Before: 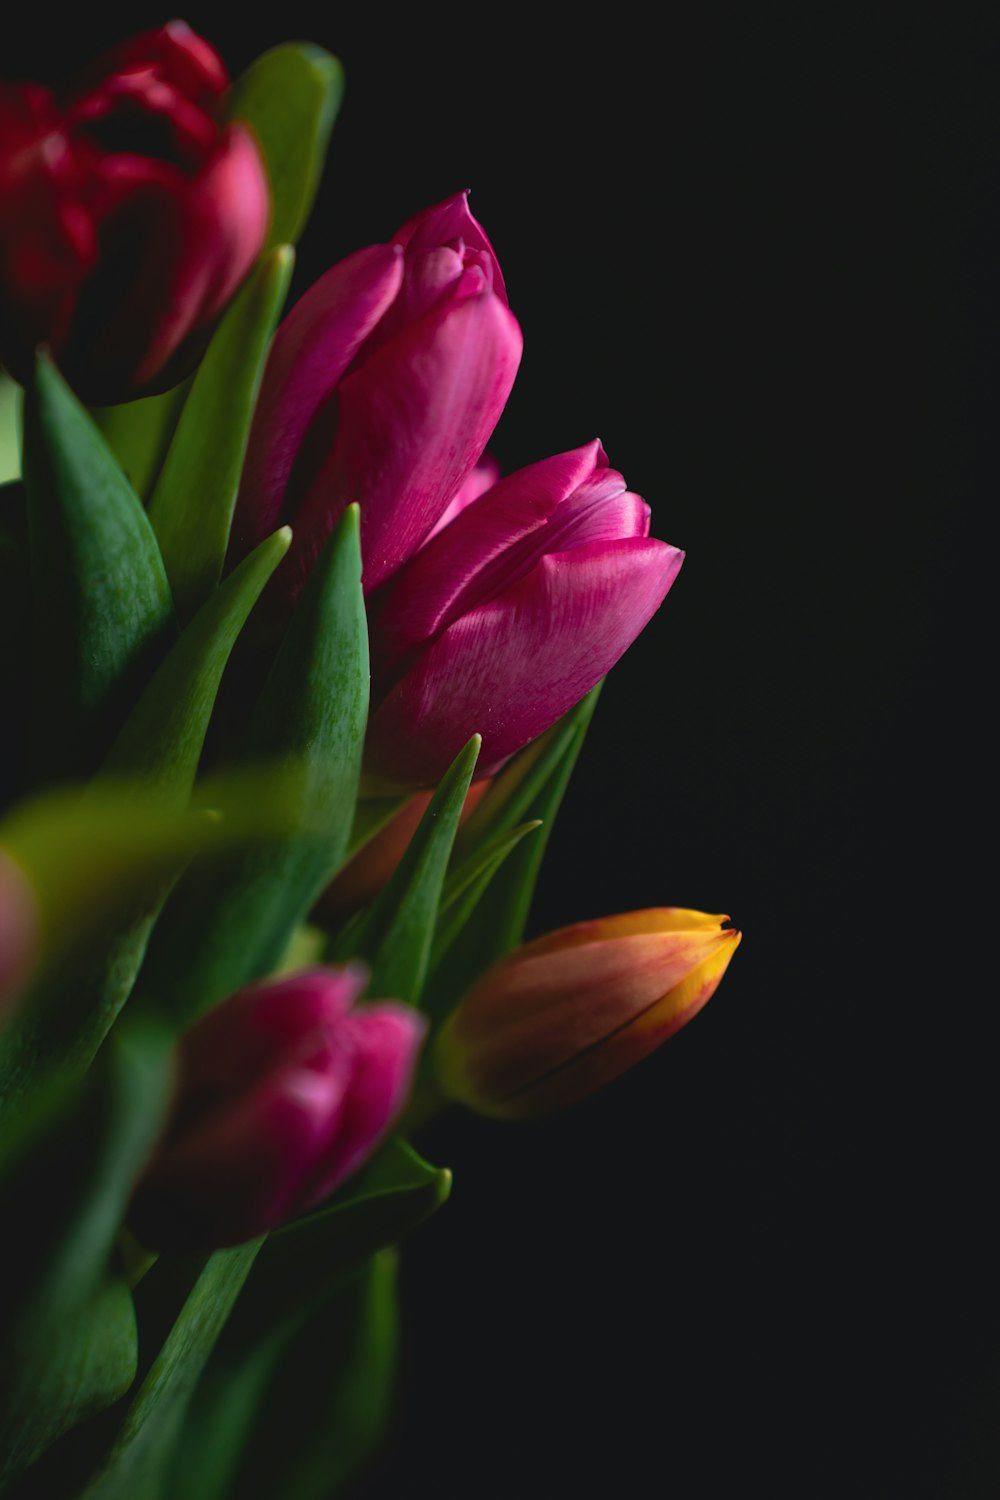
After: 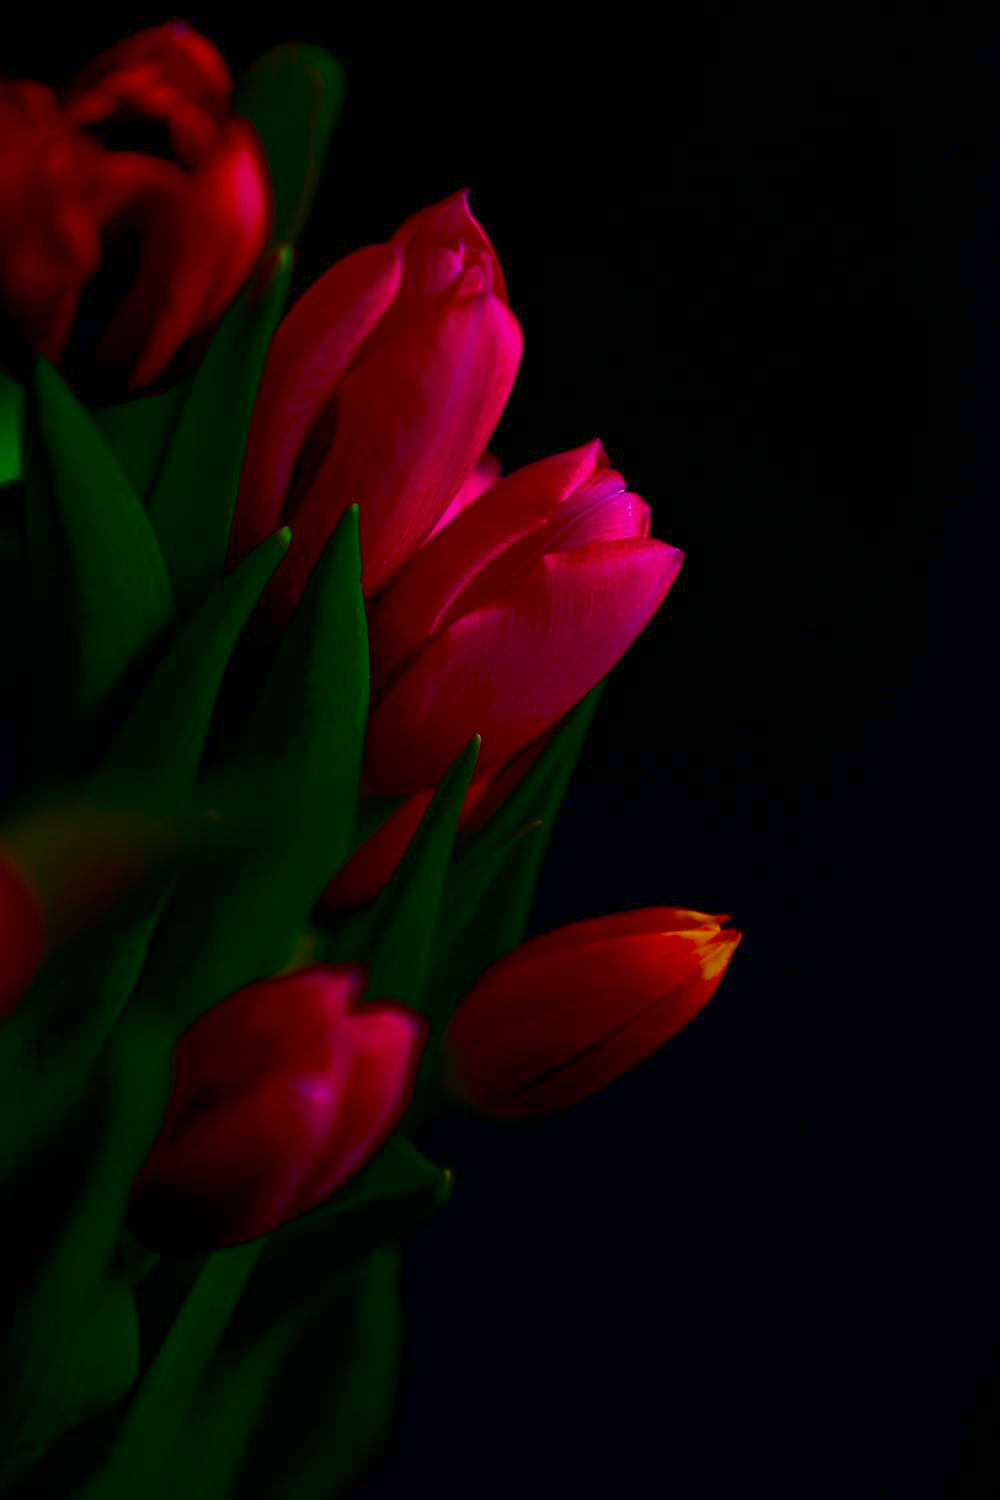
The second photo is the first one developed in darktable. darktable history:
color balance rgb: linear chroma grading › global chroma 19.706%, perceptual saturation grading › global saturation 19.806%
contrast brightness saturation: brightness -0.999, saturation 0.986
